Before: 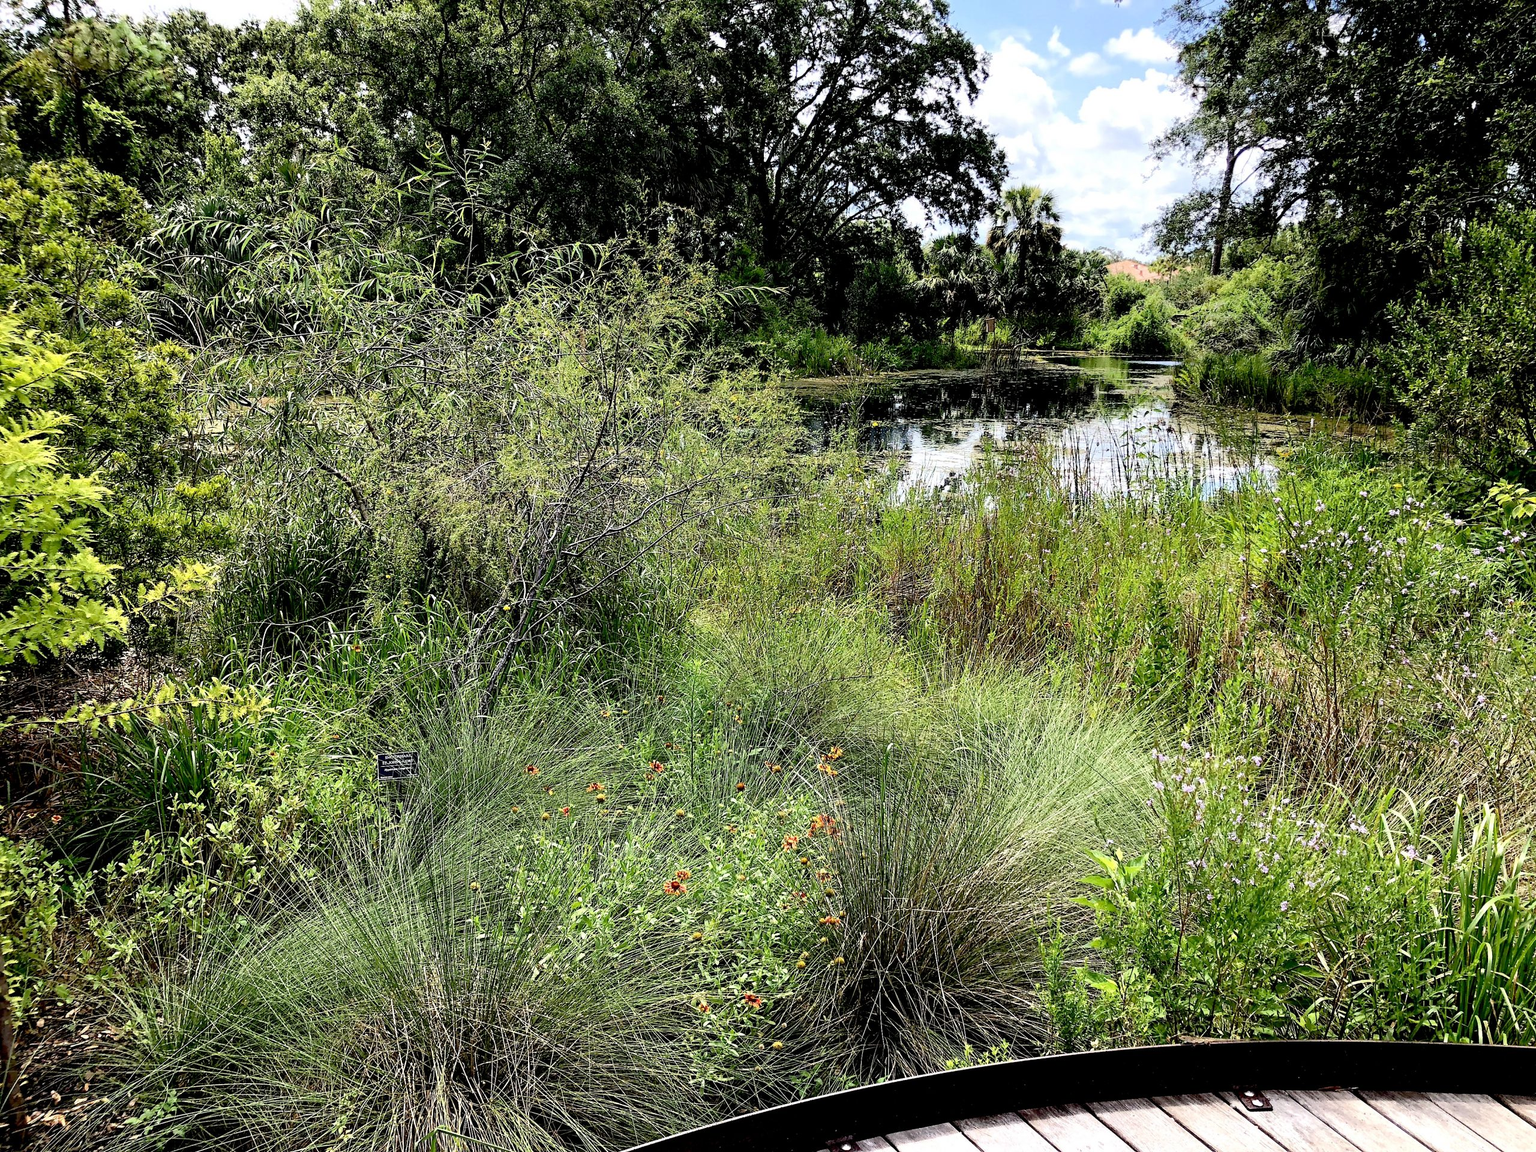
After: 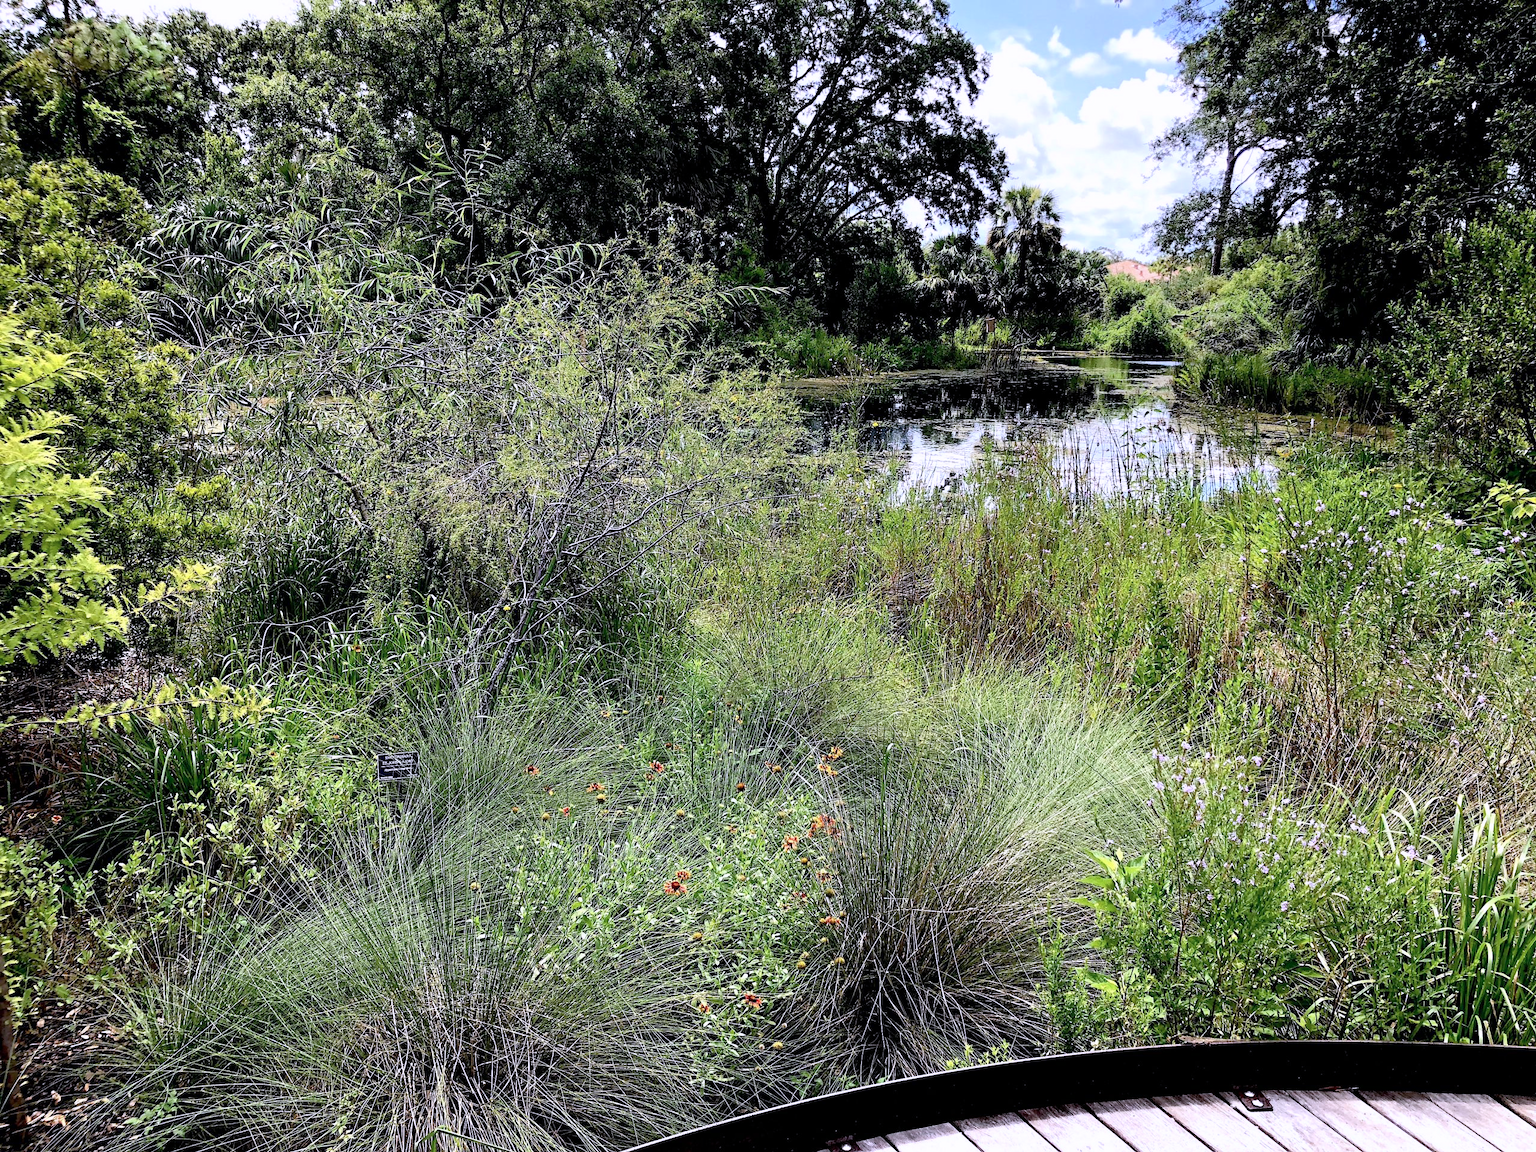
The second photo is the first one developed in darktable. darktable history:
color calibration: illuminant as shot in camera, x 0.363, y 0.385, temperature 4530.43 K
